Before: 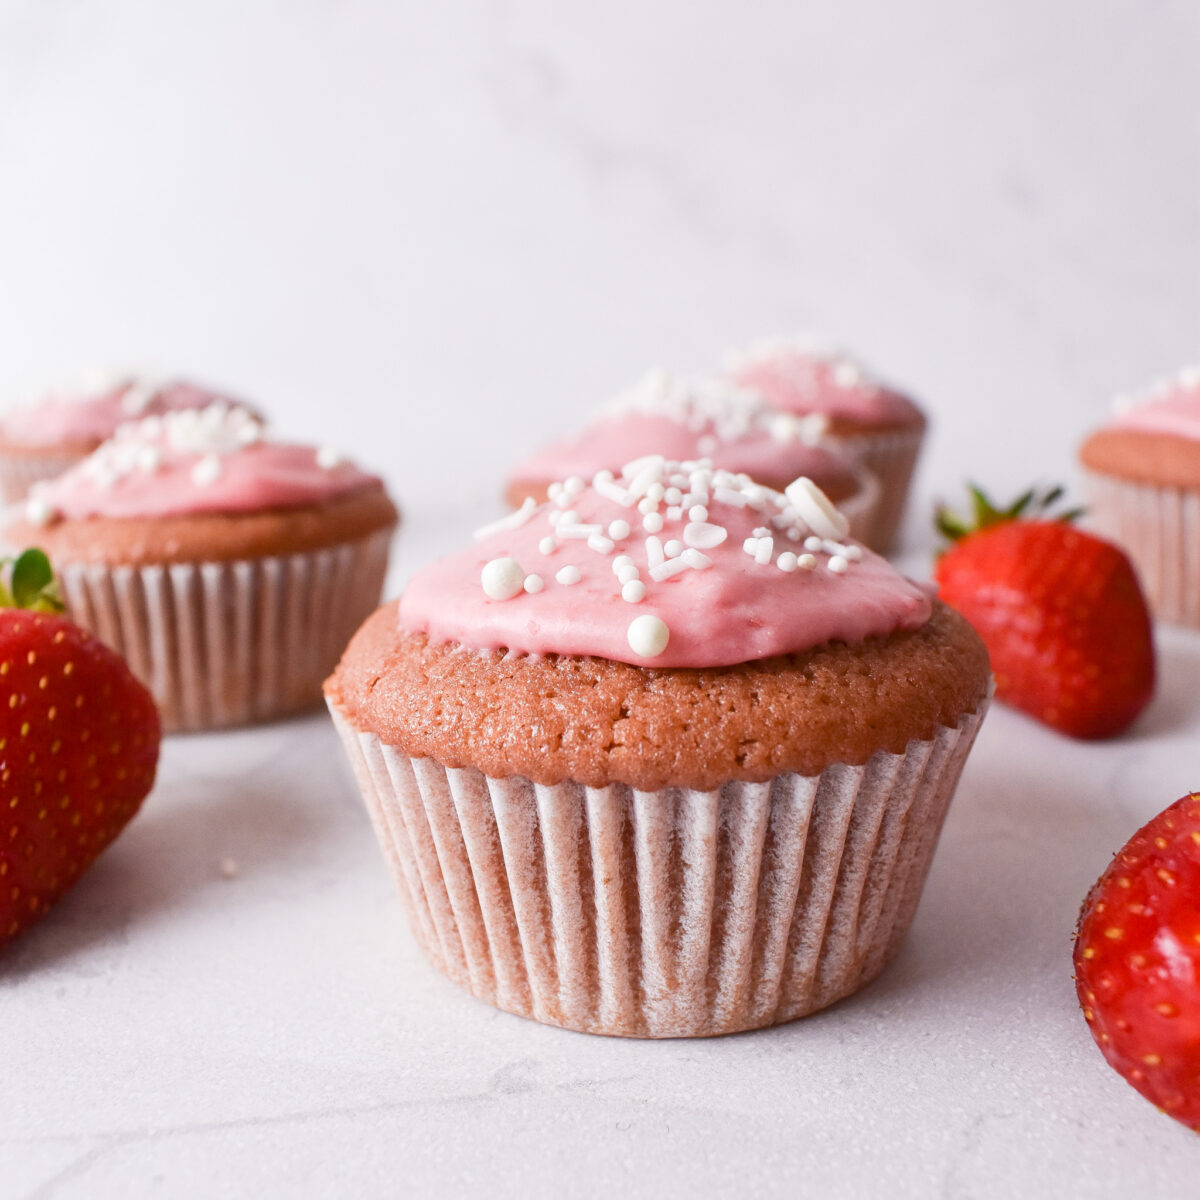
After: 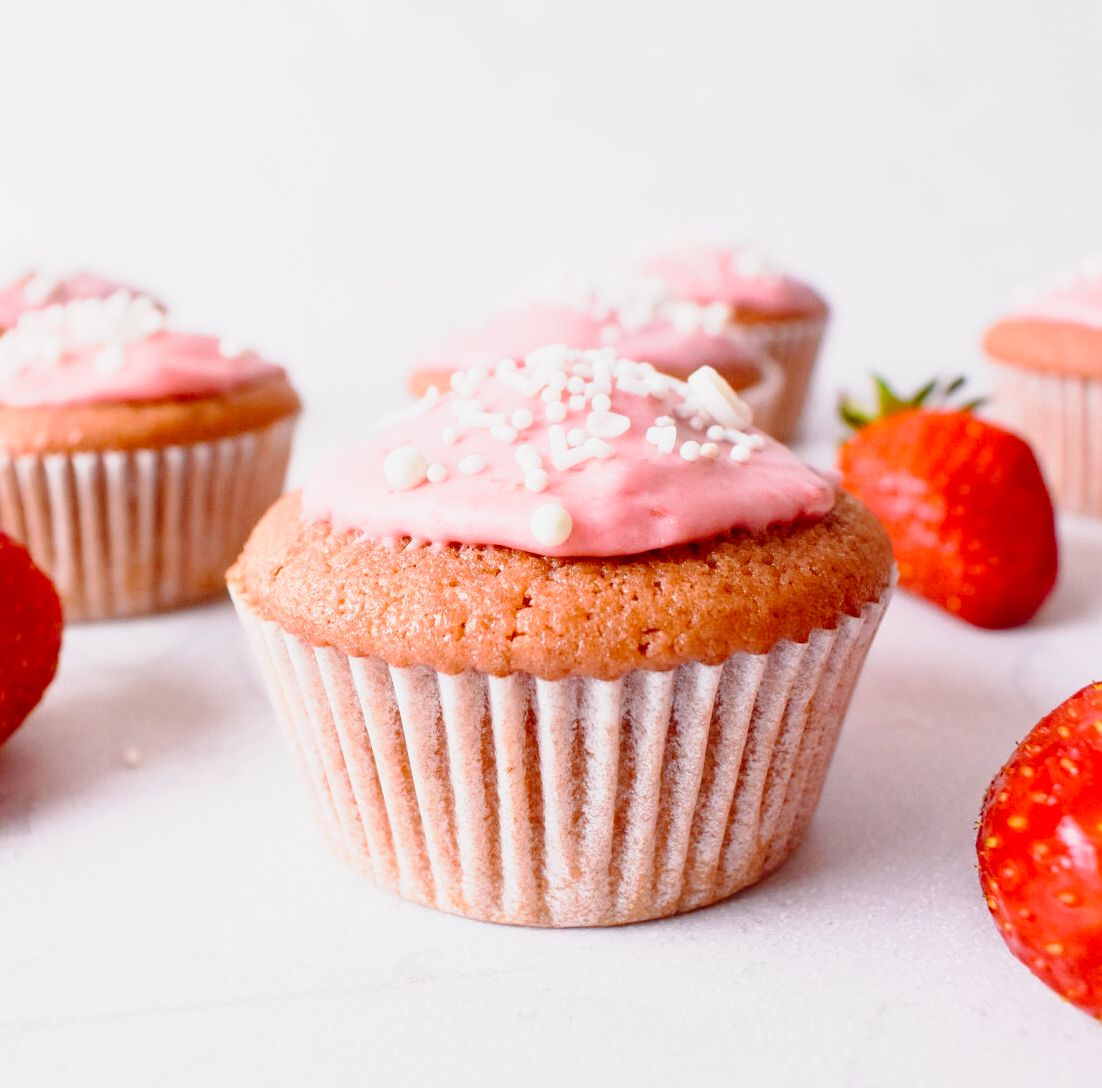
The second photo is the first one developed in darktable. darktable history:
tone curve: curves: ch0 [(0, 0.015) (0.084, 0.074) (0.162, 0.165) (0.304, 0.382) (0.466, 0.576) (0.654, 0.741) (0.848, 0.906) (0.984, 0.963)]; ch1 [(0, 0) (0.34, 0.235) (0.46, 0.46) (0.515, 0.502) (0.553, 0.567) (0.764, 0.815) (1, 1)]; ch2 [(0, 0) (0.44, 0.458) (0.479, 0.492) (0.524, 0.507) (0.547, 0.579) (0.673, 0.712) (1, 1)], preserve colors none
crop and rotate: left 8.099%, top 9.33%
contrast brightness saturation: contrast 0.074, brightness 0.084, saturation 0.183
exposure: black level correction 0.005, exposure 0.004 EV, compensate highlight preservation false
